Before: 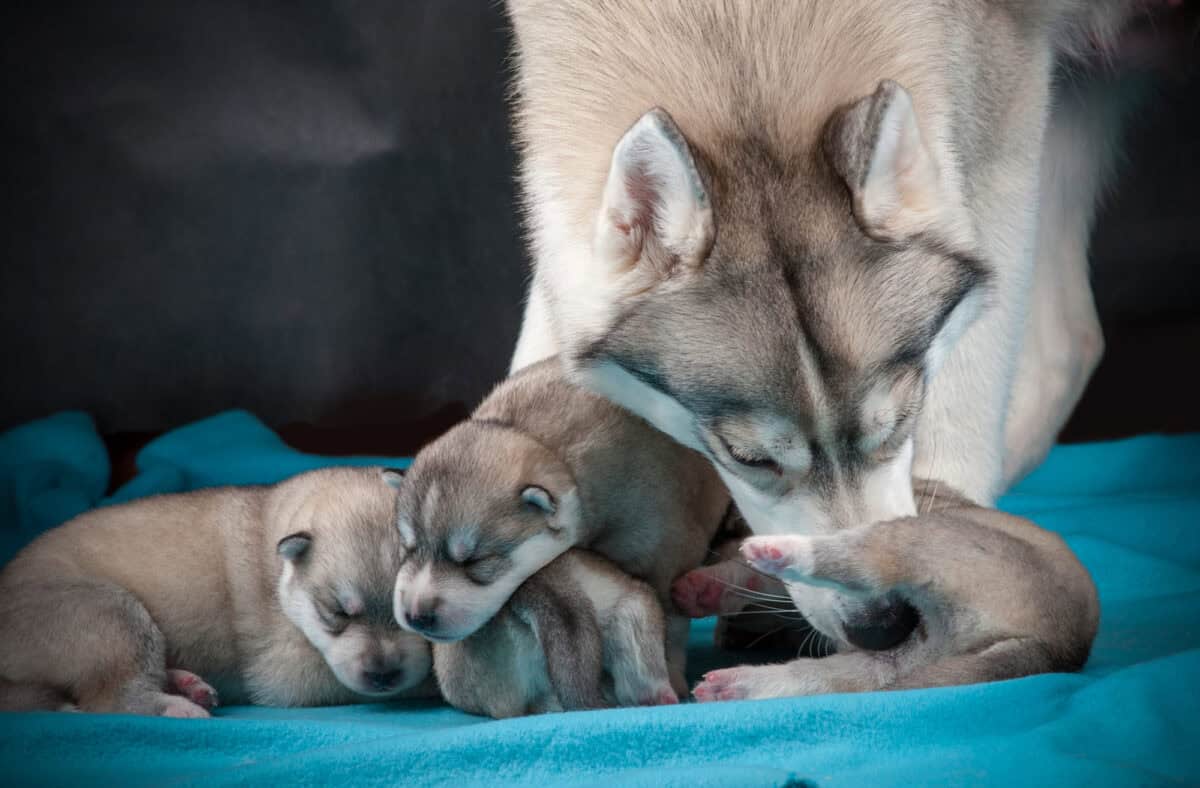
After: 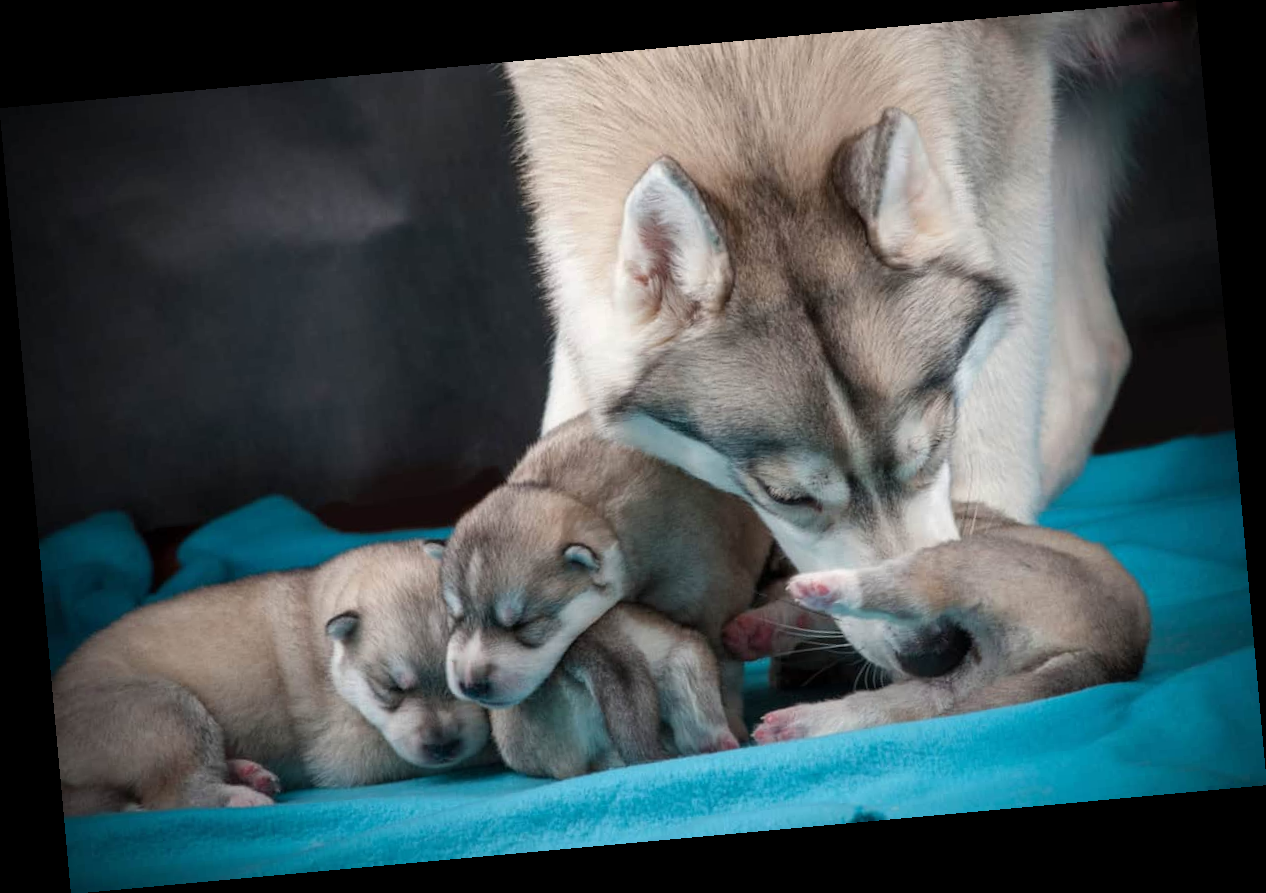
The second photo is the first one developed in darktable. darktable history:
rotate and perspective: rotation -5.2°, automatic cropping off
